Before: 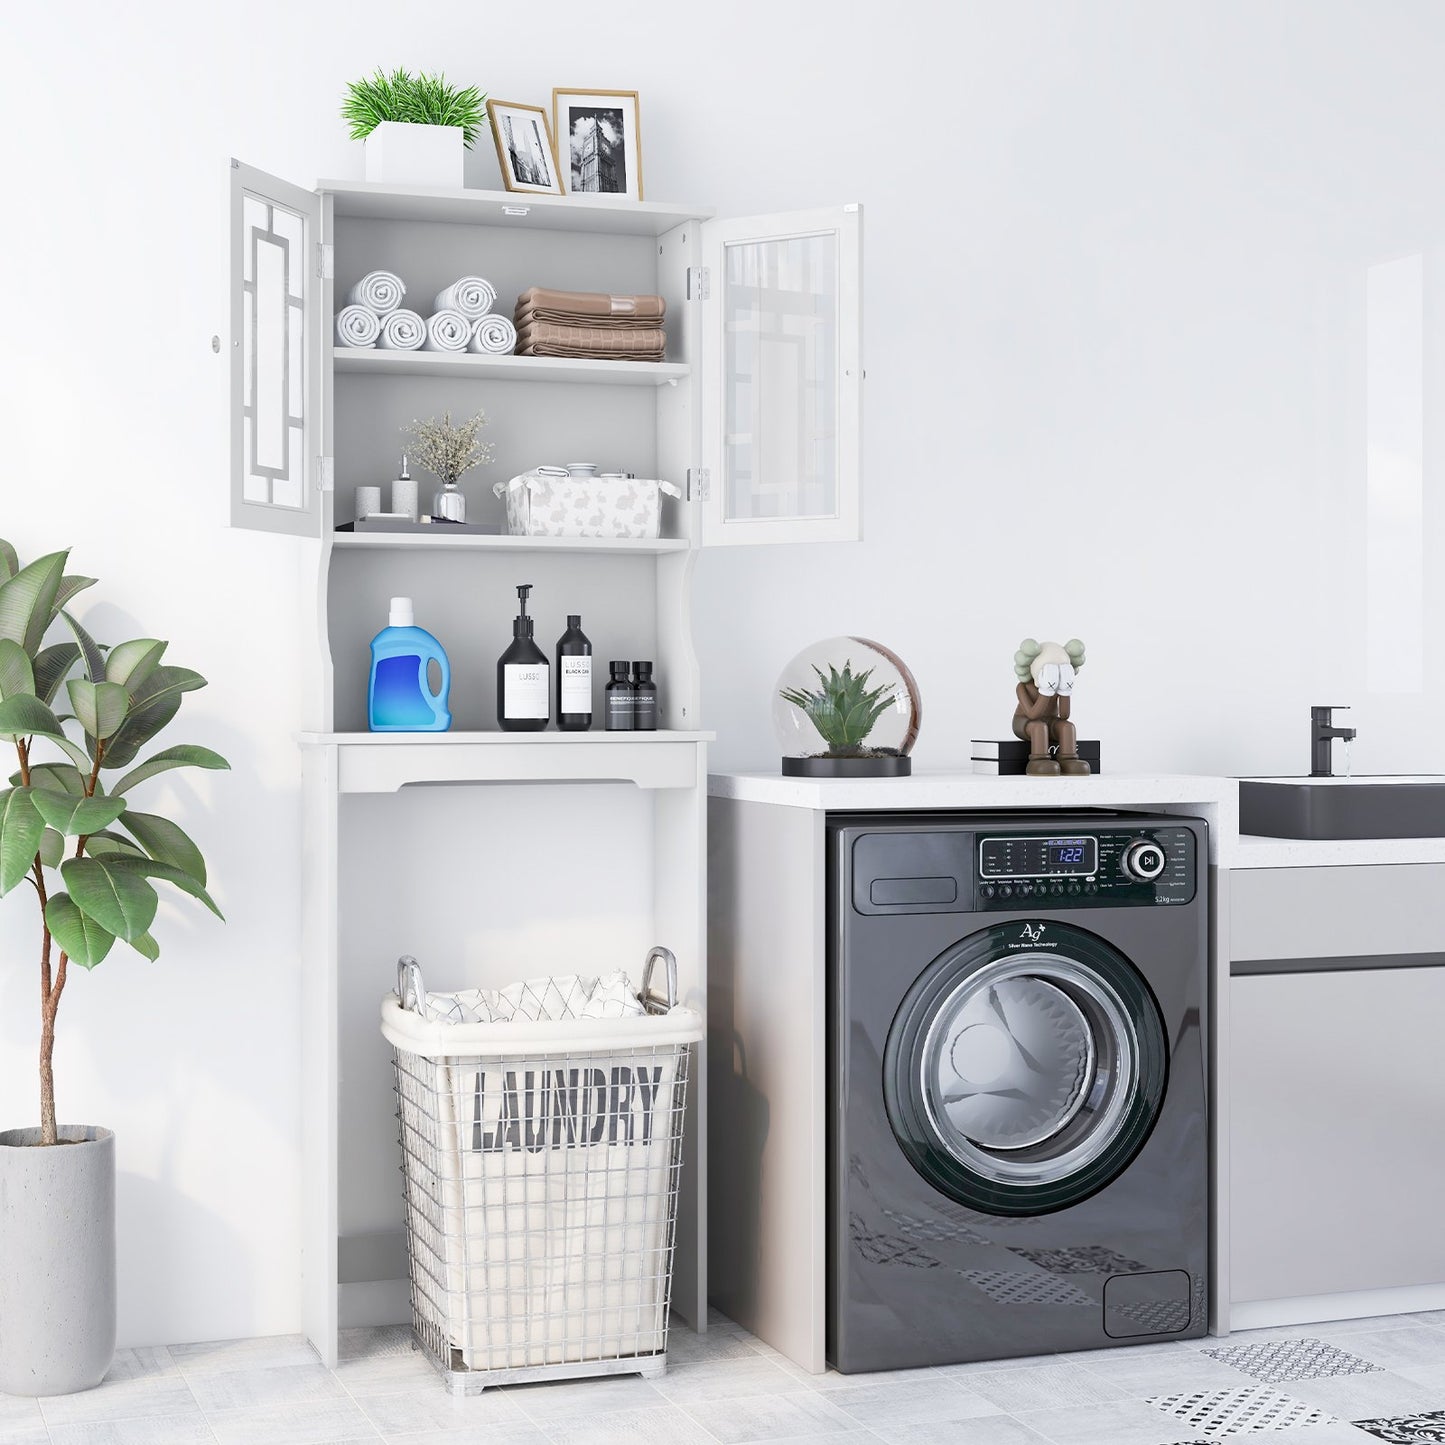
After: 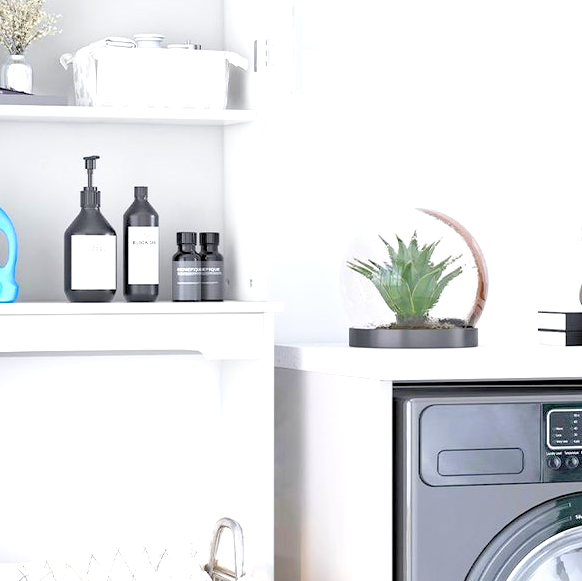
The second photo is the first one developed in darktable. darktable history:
levels: levels [0.036, 0.364, 0.827]
crop: left 29.998%, top 29.753%, right 29.681%, bottom 30.021%
